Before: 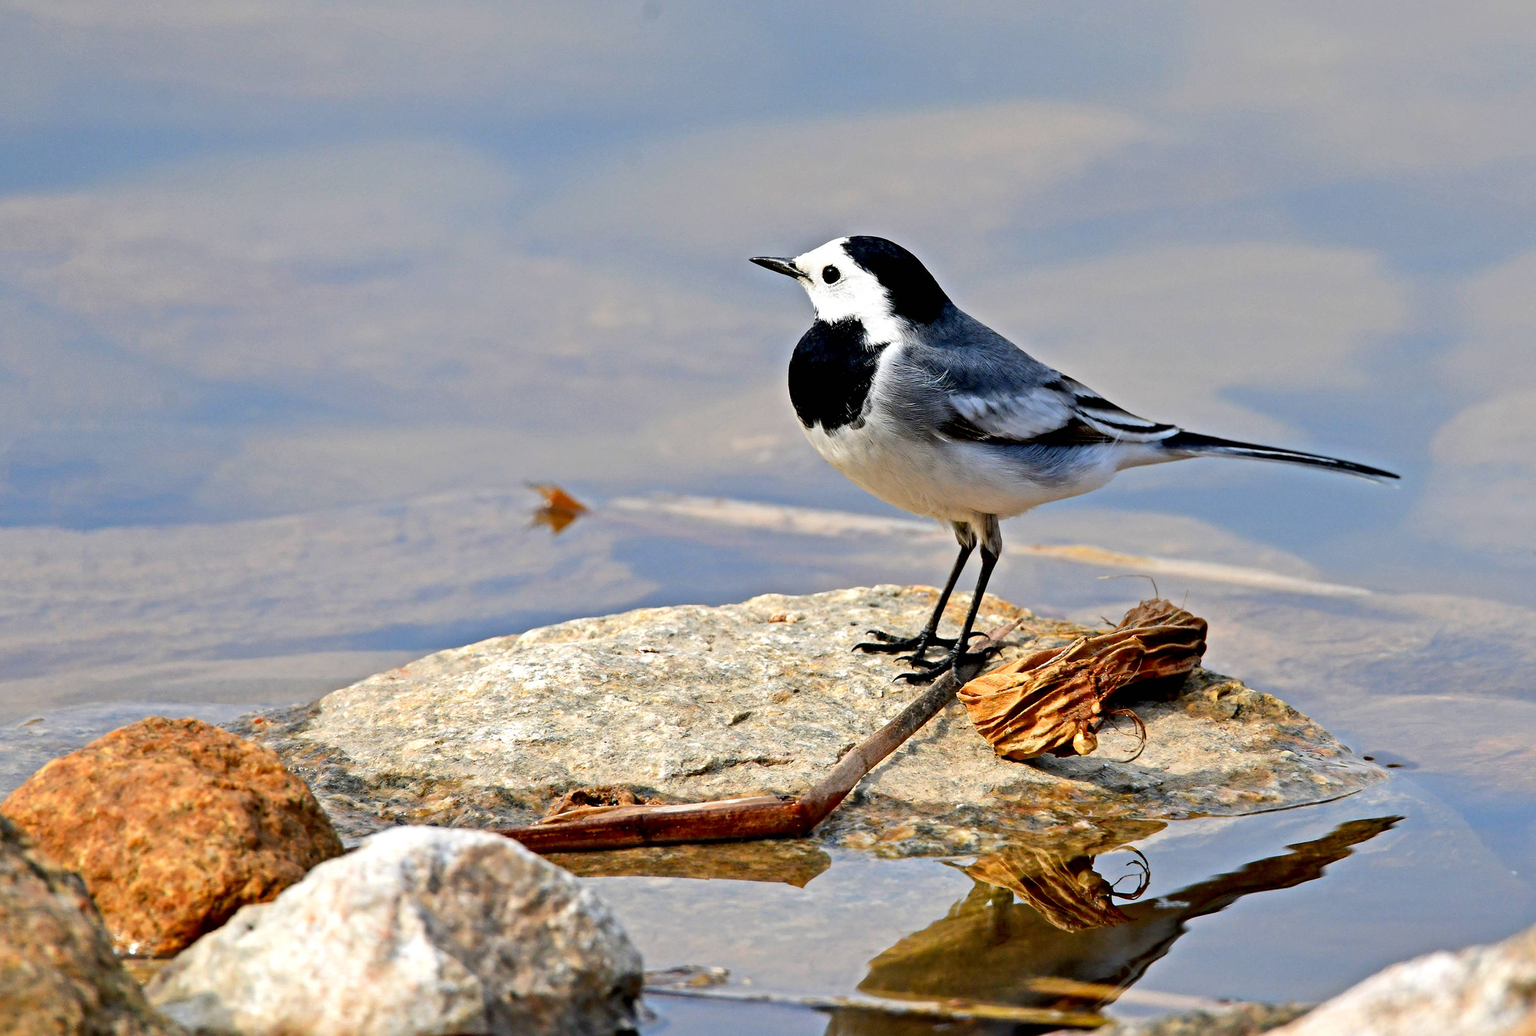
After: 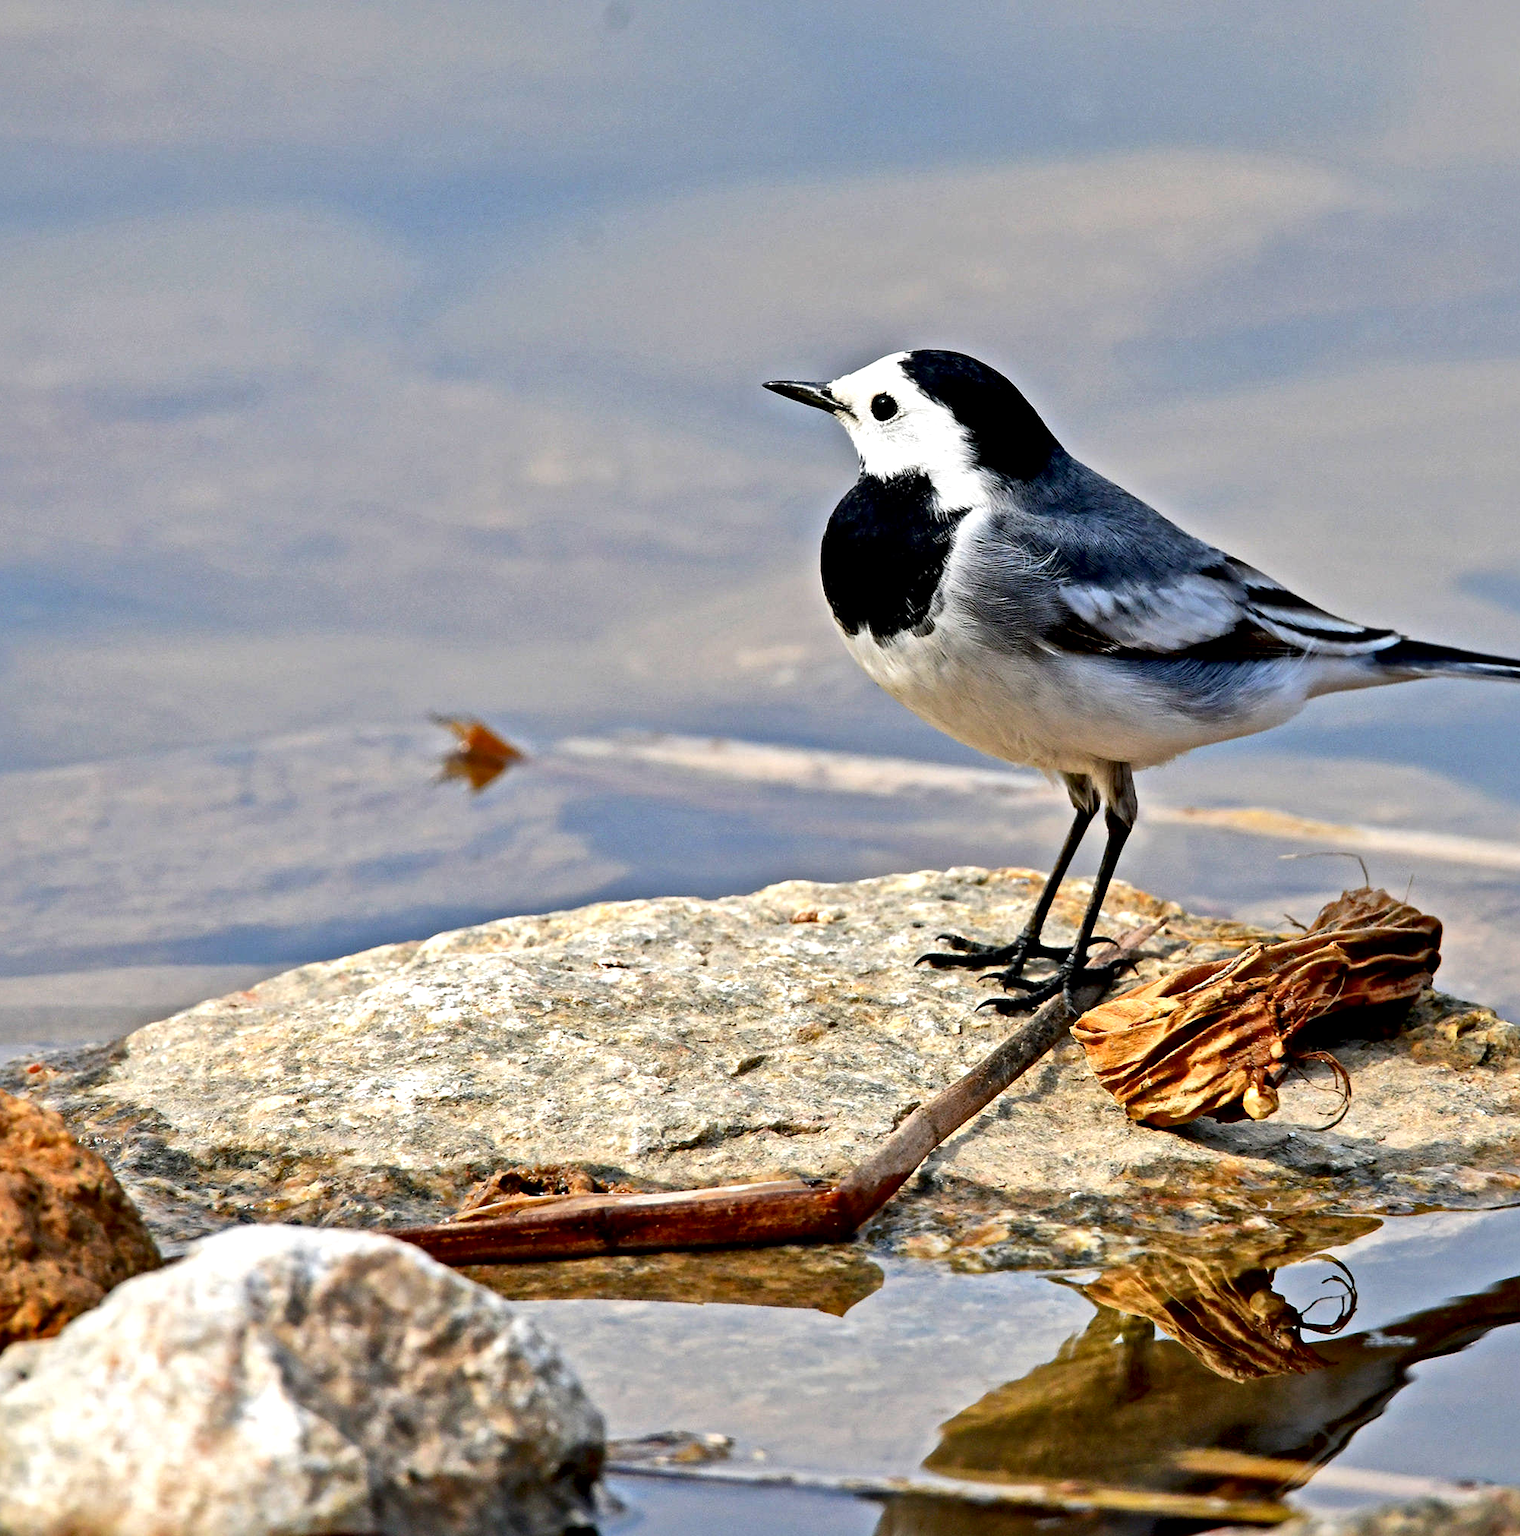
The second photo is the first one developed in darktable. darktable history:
tone equalizer: on, module defaults
crop and rotate: left 15.316%, right 17.943%
local contrast: mode bilateral grid, contrast 25, coarseness 47, detail 151%, midtone range 0.2
